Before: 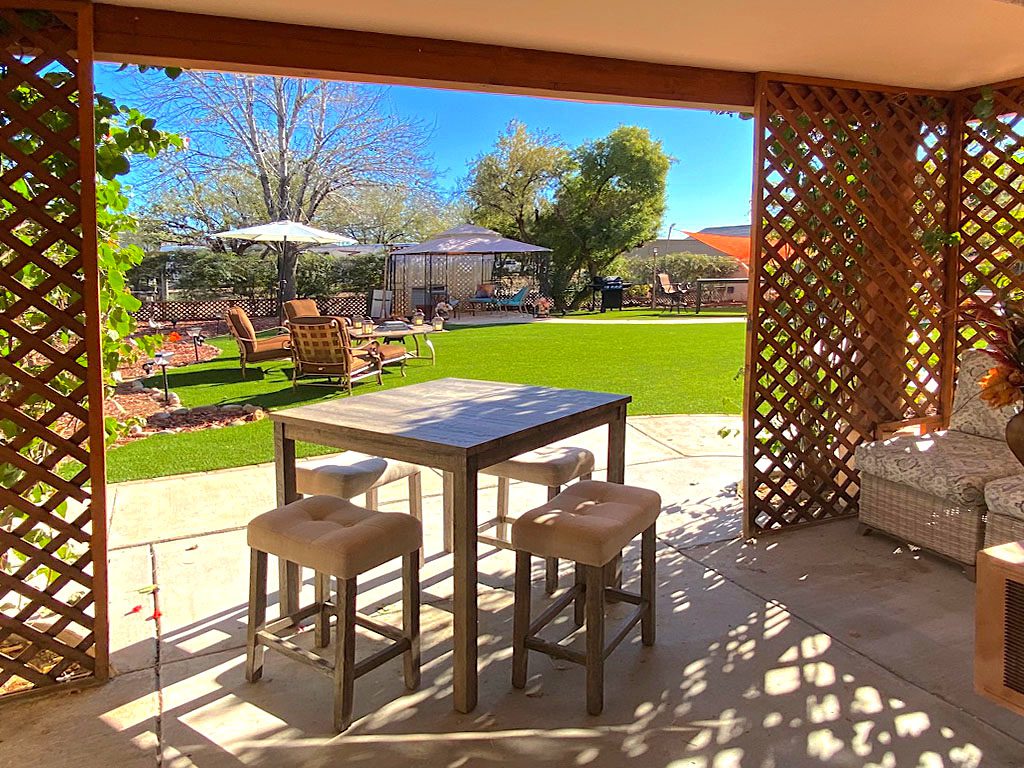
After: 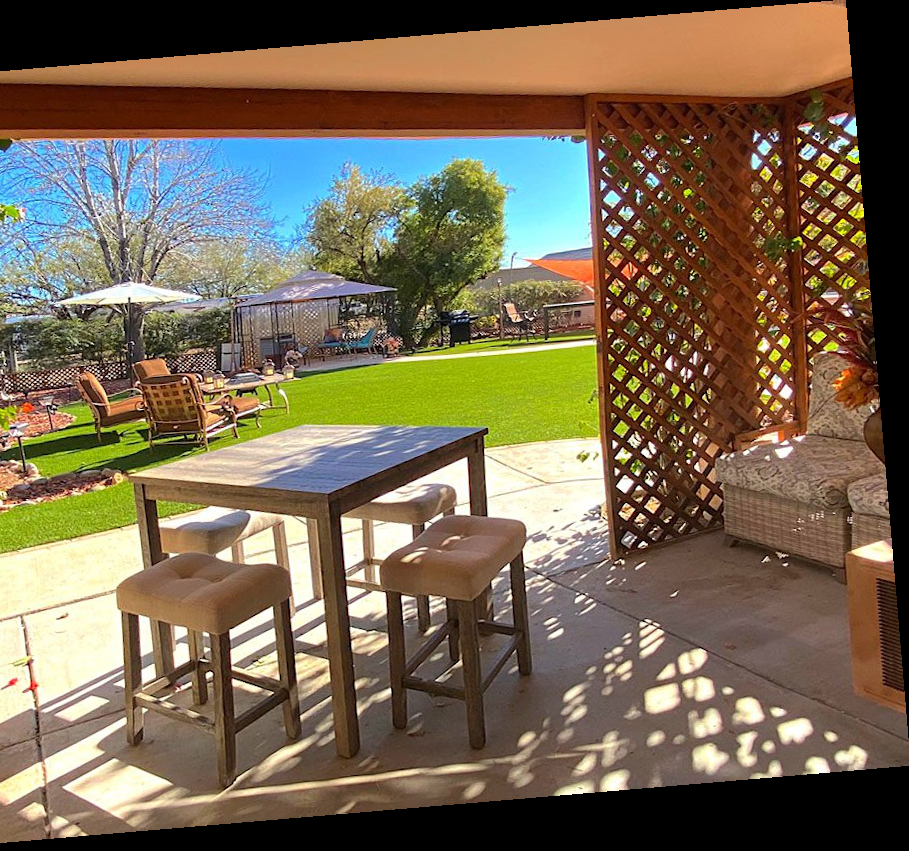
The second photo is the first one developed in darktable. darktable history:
crop: left 16.145%
rotate and perspective: rotation -4.86°, automatic cropping off
